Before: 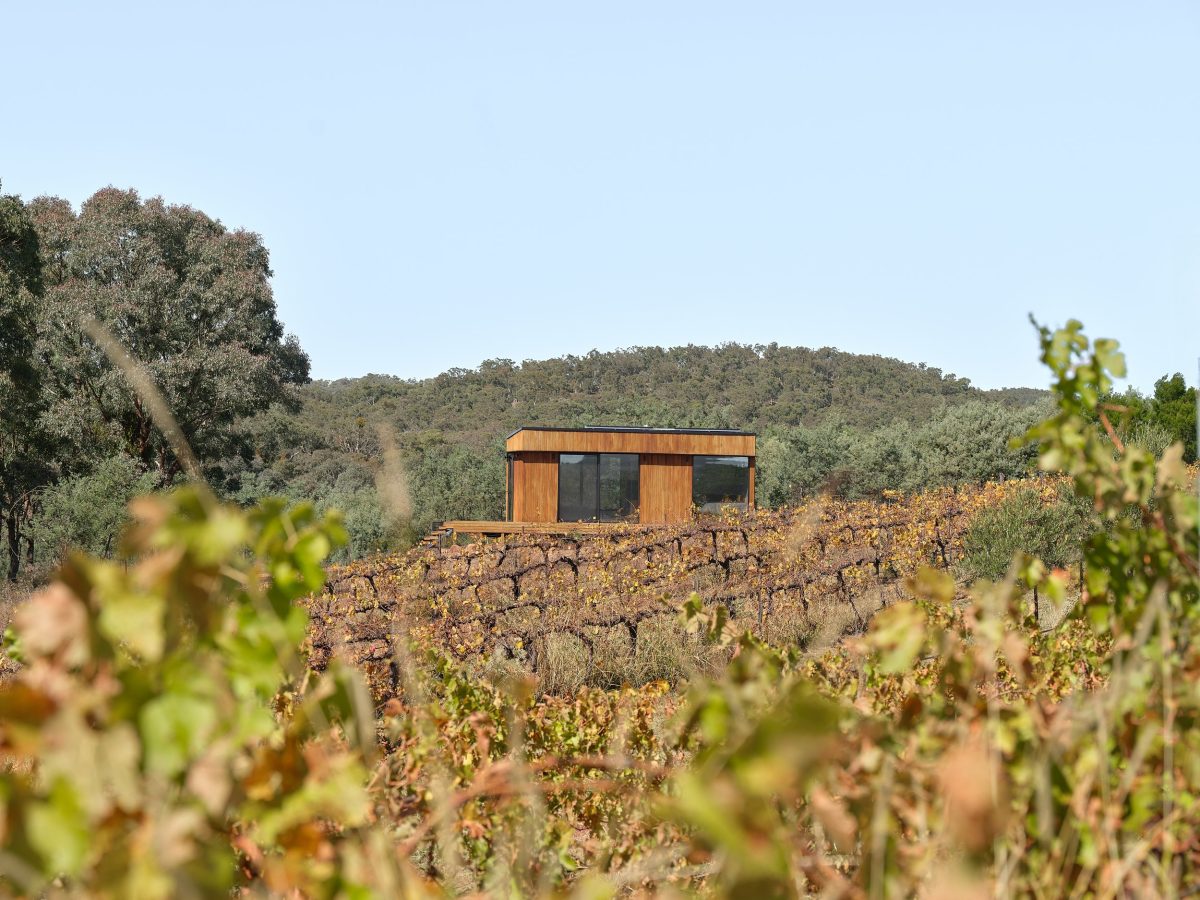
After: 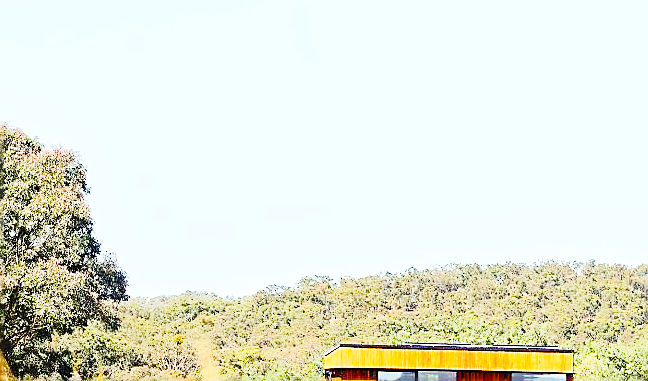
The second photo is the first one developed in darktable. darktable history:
crop: left 15.248%, top 9.248%, right 30.675%, bottom 48.377%
base curve: curves: ch0 [(0, 0) (0.028, 0.03) (0.121, 0.232) (0.46, 0.748) (0.859, 0.968) (1, 1)], exposure shift 0.01, preserve colors none
local contrast: mode bilateral grid, contrast 100, coarseness 99, detail 92%, midtone range 0.2
color balance rgb: shadows lift › luminance -21.414%, shadows lift › chroma 8.802%, shadows lift › hue 284.86°, linear chroma grading › global chroma 41.41%, perceptual saturation grading › global saturation 20%, perceptual saturation grading › highlights -25.244%, perceptual saturation grading › shadows 49.424%, global vibrance 20%
tone equalizer: -7 EV 0.144 EV, -6 EV 0.6 EV, -5 EV 1.18 EV, -4 EV 1.33 EV, -3 EV 1.18 EV, -2 EV 0.6 EV, -1 EV 0.166 EV, edges refinement/feathering 500, mask exposure compensation -1.57 EV, preserve details no
sharpen: radius 1.427, amount 1.261, threshold 0.718
